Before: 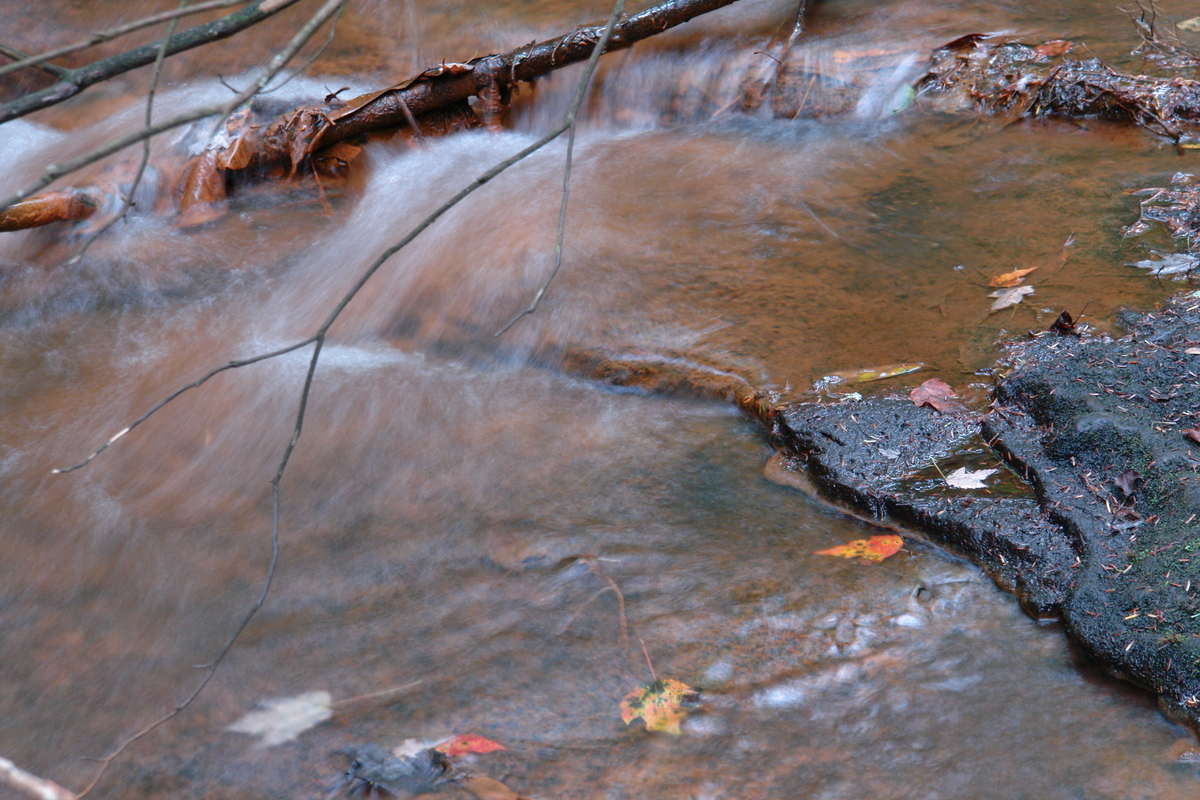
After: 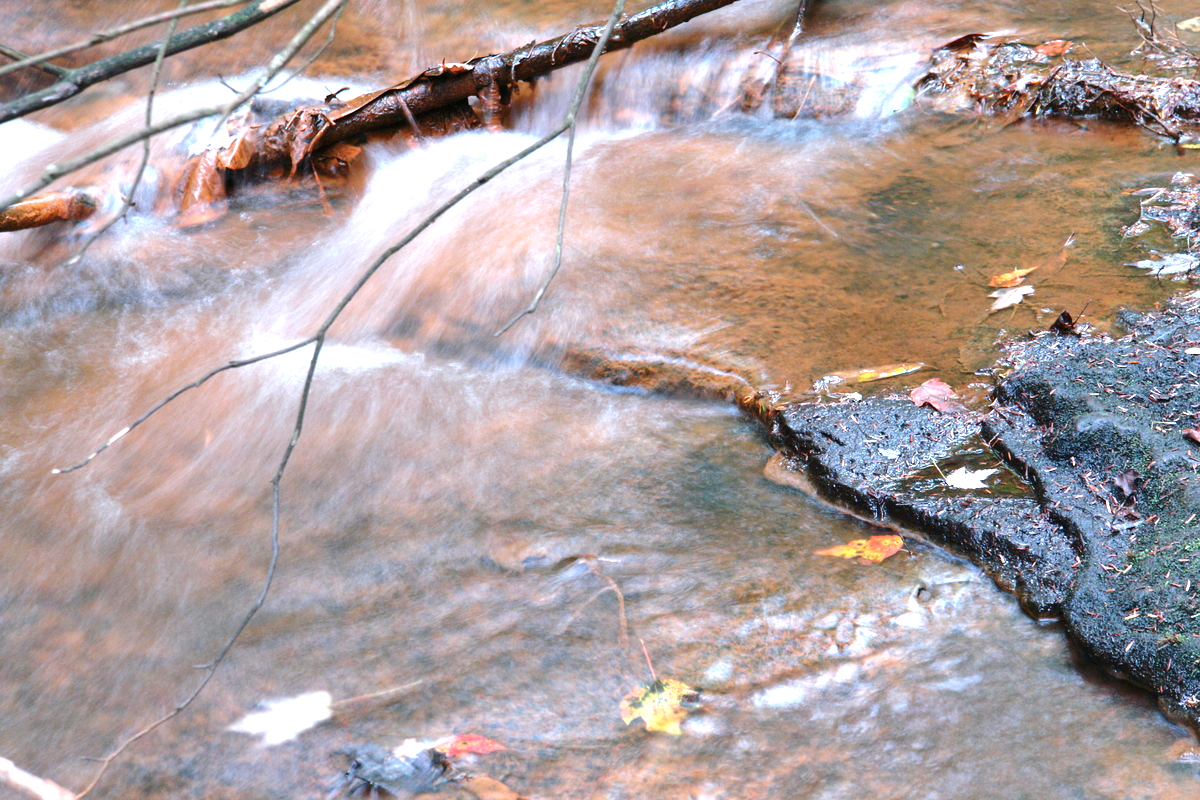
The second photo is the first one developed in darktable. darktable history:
exposure: exposure 0.935 EV, compensate highlight preservation false
tone equalizer: -8 EV -0.417 EV, -7 EV -0.389 EV, -6 EV -0.333 EV, -5 EV -0.222 EV, -3 EV 0.222 EV, -2 EV 0.333 EV, -1 EV 0.389 EV, +0 EV 0.417 EV, edges refinement/feathering 500, mask exposure compensation -1.57 EV, preserve details no
haze removal: strength 0.02, distance 0.25, compatibility mode true, adaptive false
